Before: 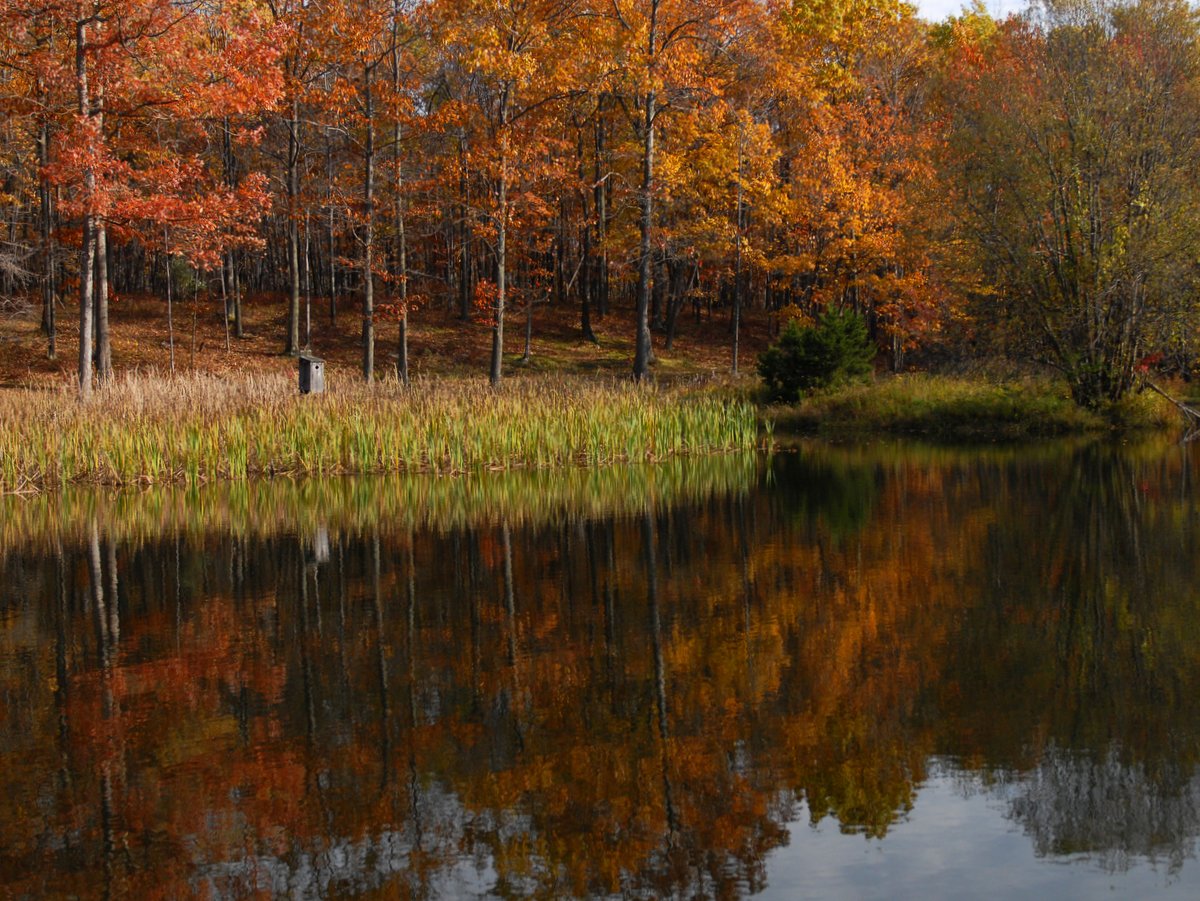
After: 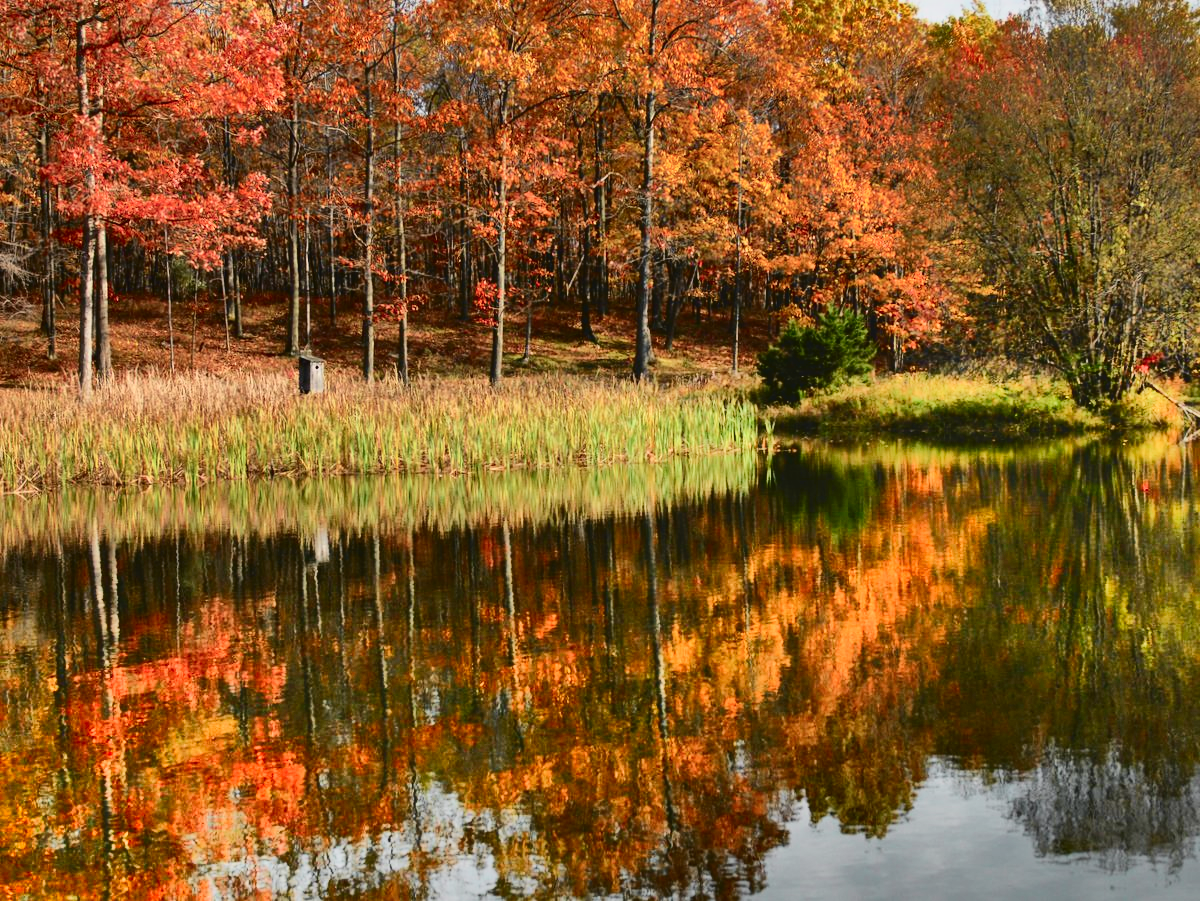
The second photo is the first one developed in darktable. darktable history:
tone curve: curves: ch0 [(0.003, 0.032) (0.037, 0.037) (0.149, 0.117) (0.297, 0.318) (0.41, 0.48) (0.541, 0.649) (0.722, 0.857) (0.875, 0.946) (1, 0.98)]; ch1 [(0, 0) (0.305, 0.325) (0.453, 0.437) (0.482, 0.474) (0.501, 0.498) (0.506, 0.503) (0.559, 0.576) (0.6, 0.635) (0.656, 0.707) (1, 1)]; ch2 [(0, 0) (0.323, 0.277) (0.408, 0.399) (0.45, 0.48) (0.499, 0.502) (0.515, 0.532) (0.573, 0.602) (0.653, 0.675) (0.75, 0.756) (1, 1)], color space Lab, independent channels, preserve colors none
shadows and highlights: radius 122.58, shadows 98.53, white point adjustment -2.99, highlights -98.61, soften with gaussian
